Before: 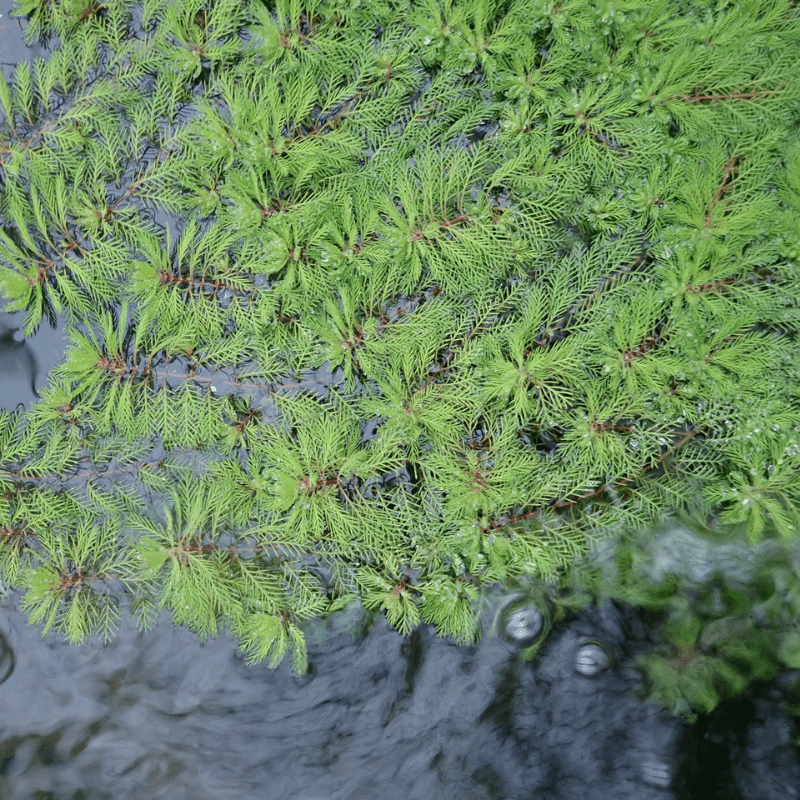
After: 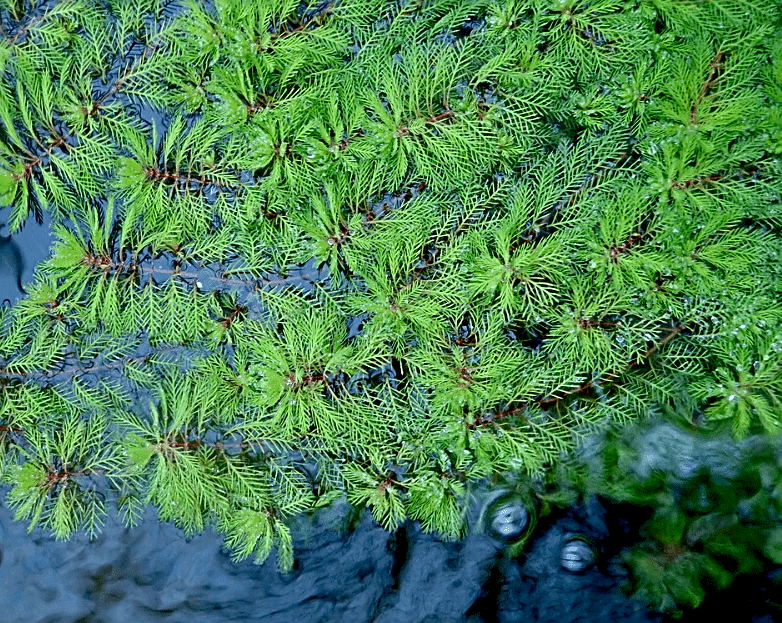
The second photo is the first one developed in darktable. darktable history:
sharpen: on, module defaults
color calibration: output R [0.999, 0.026, -0.11, 0], output G [-0.019, 1.037, -0.099, 0], output B [0.022, -0.023, 0.902, 0], x 0.37, y 0.378, temperature 4292.45 K
contrast brightness saturation: contrast 0.067, brightness -0.155, saturation 0.111
exposure: black level correction 0.031, exposure 0.314 EV, compensate highlight preservation false
crop and rotate: left 1.887%, top 13.008%, right 0.286%, bottom 9.077%
